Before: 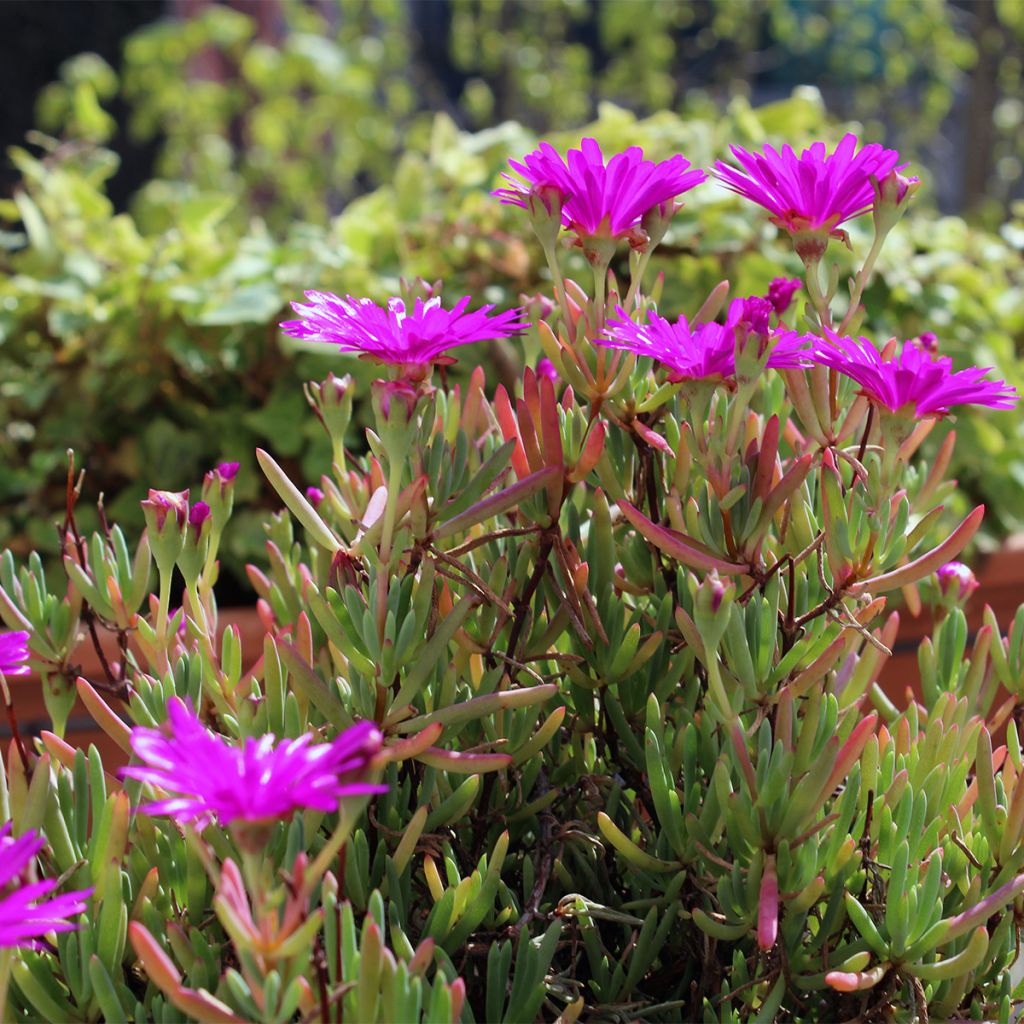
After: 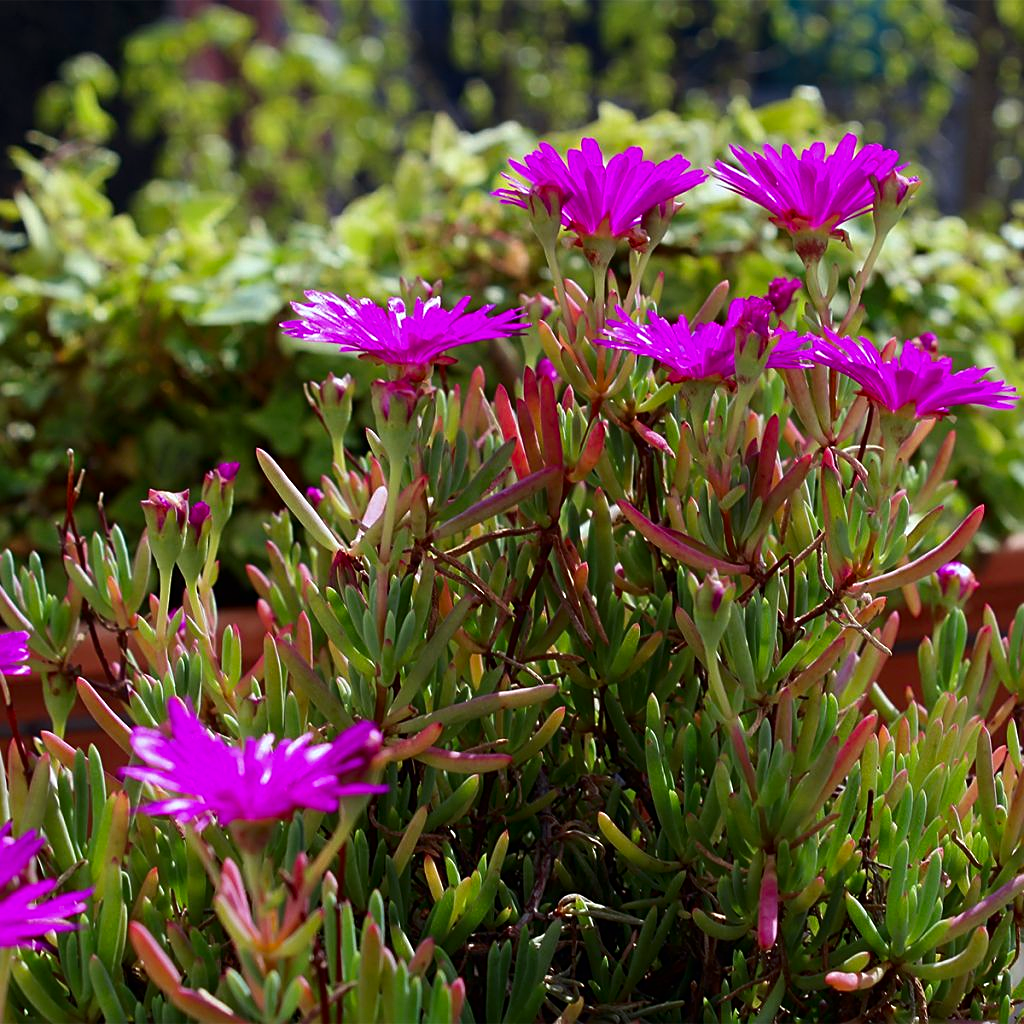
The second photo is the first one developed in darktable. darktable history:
contrast brightness saturation: contrast 0.066, brightness -0.137, saturation 0.108
sharpen: on, module defaults
